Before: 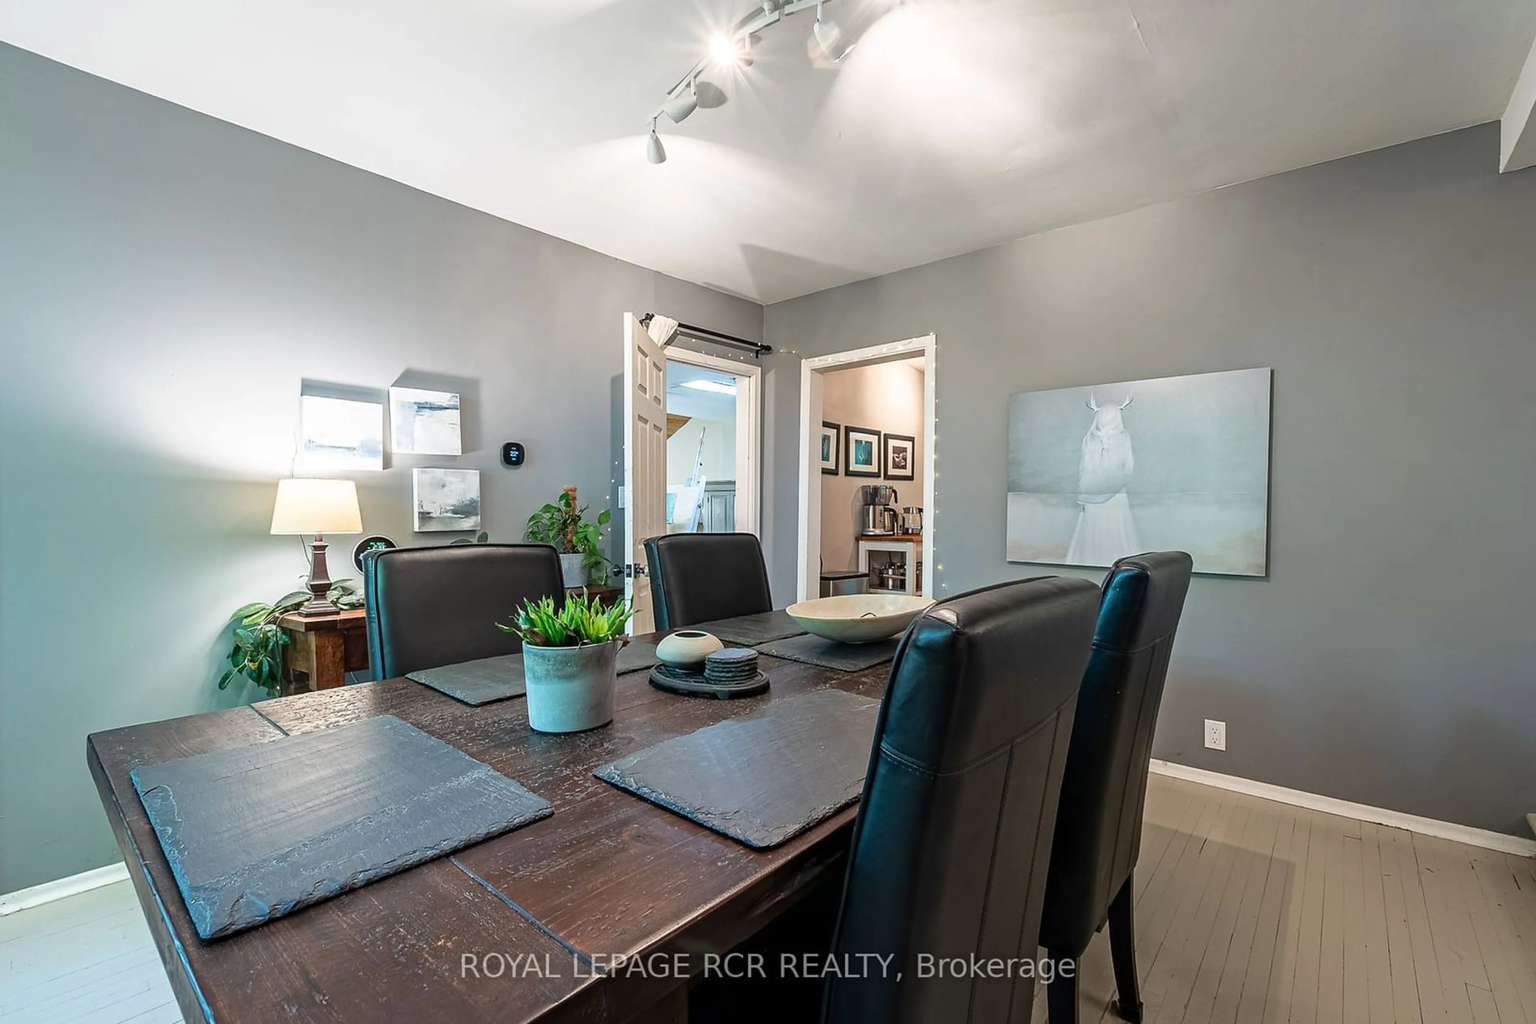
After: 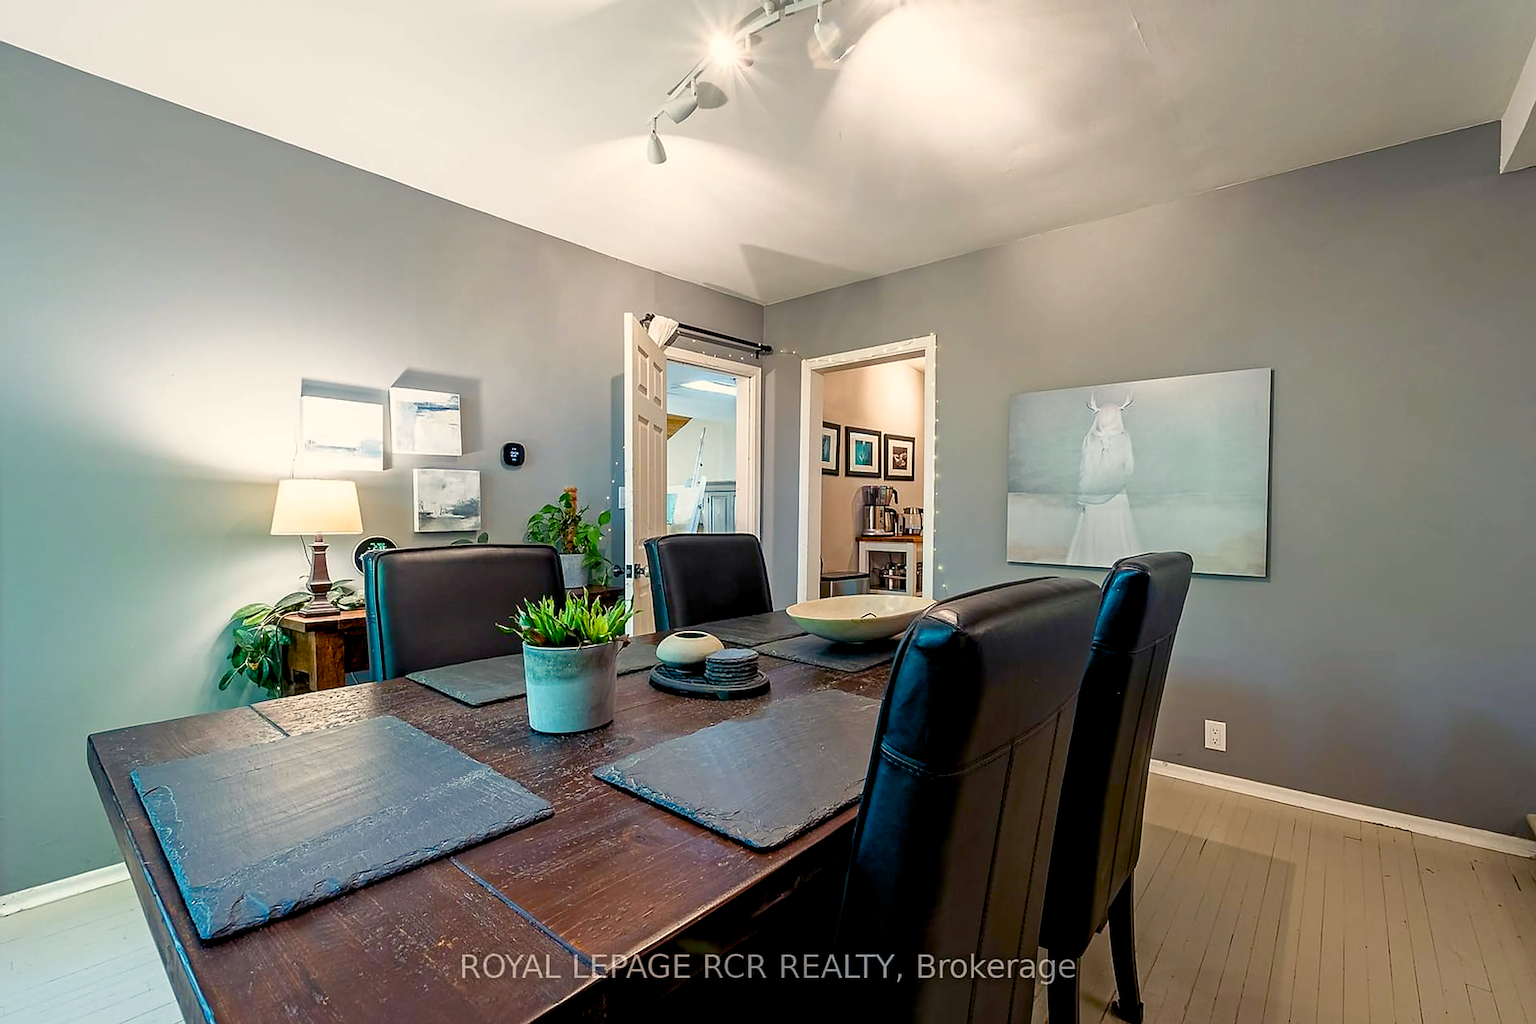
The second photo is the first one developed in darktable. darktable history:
sharpen: on, module defaults
color balance rgb: shadows lift › chroma 3%, shadows lift › hue 280.8°, power › hue 330°, highlights gain › chroma 3%, highlights gain › hue 75.6°, global offset › luminance -1%, perceptual saturation grading › global saturation 20%, perceptual saturation grading › highlights -25%, perceptual saturation grading › shadows 50%, global vibrance 20%
